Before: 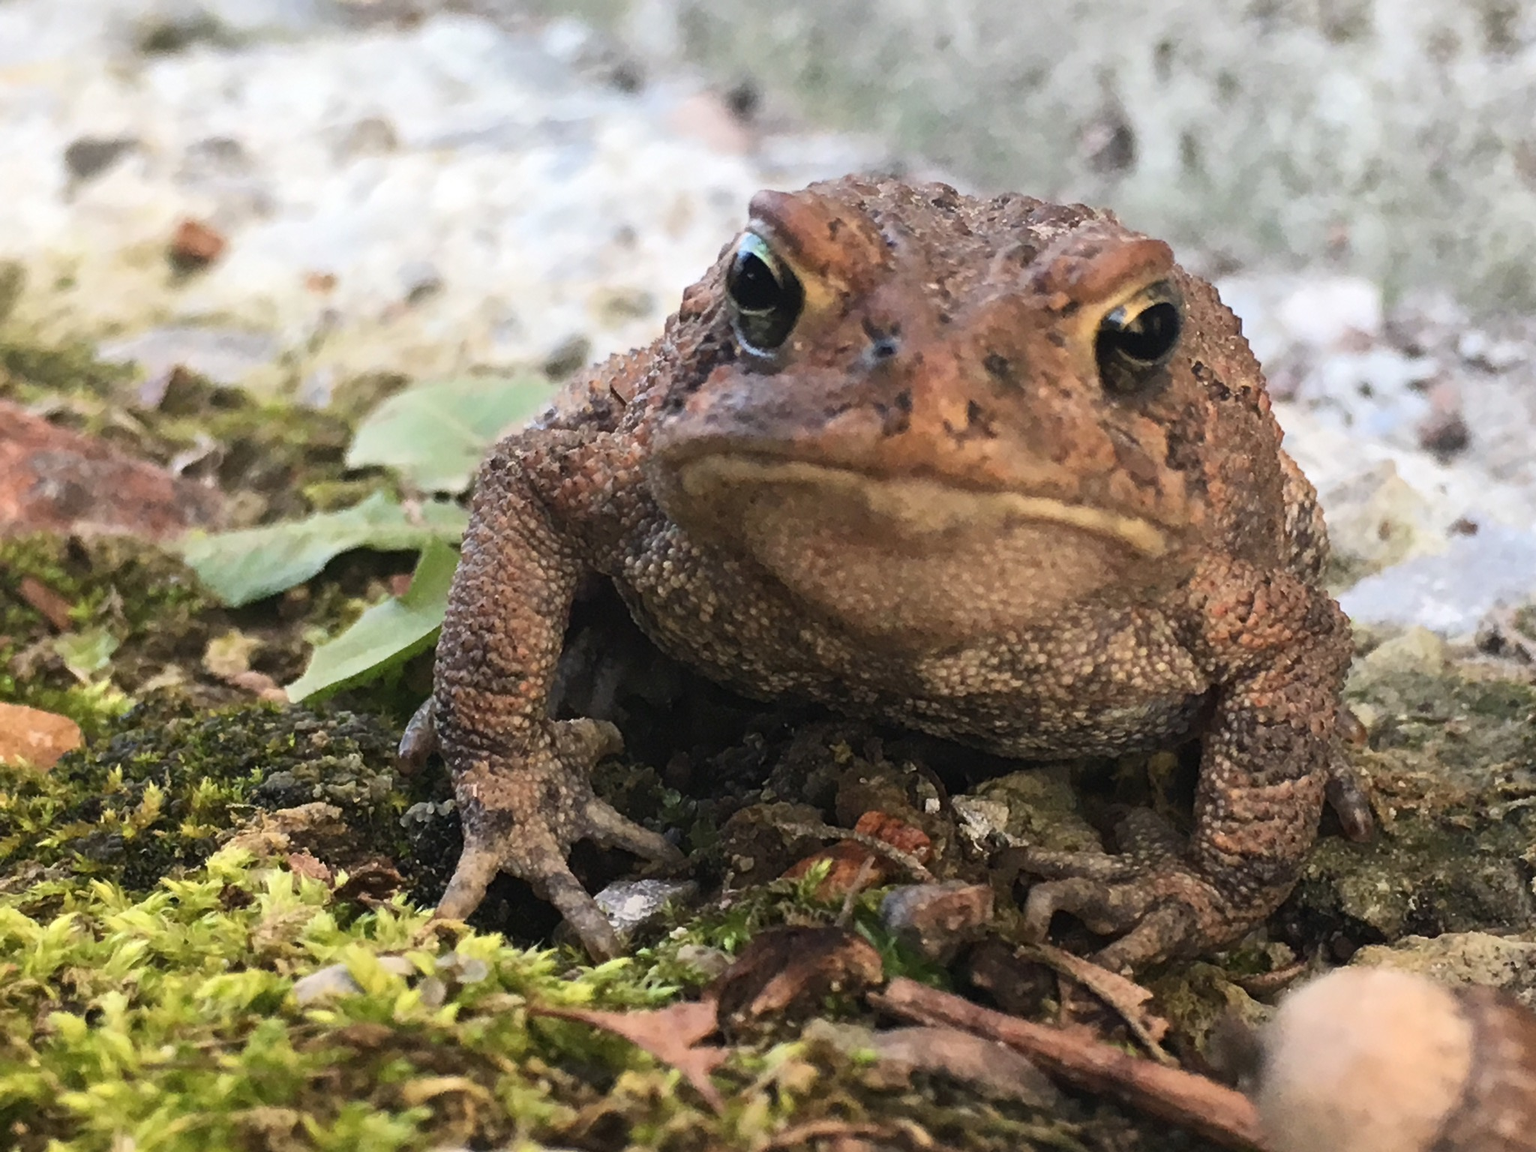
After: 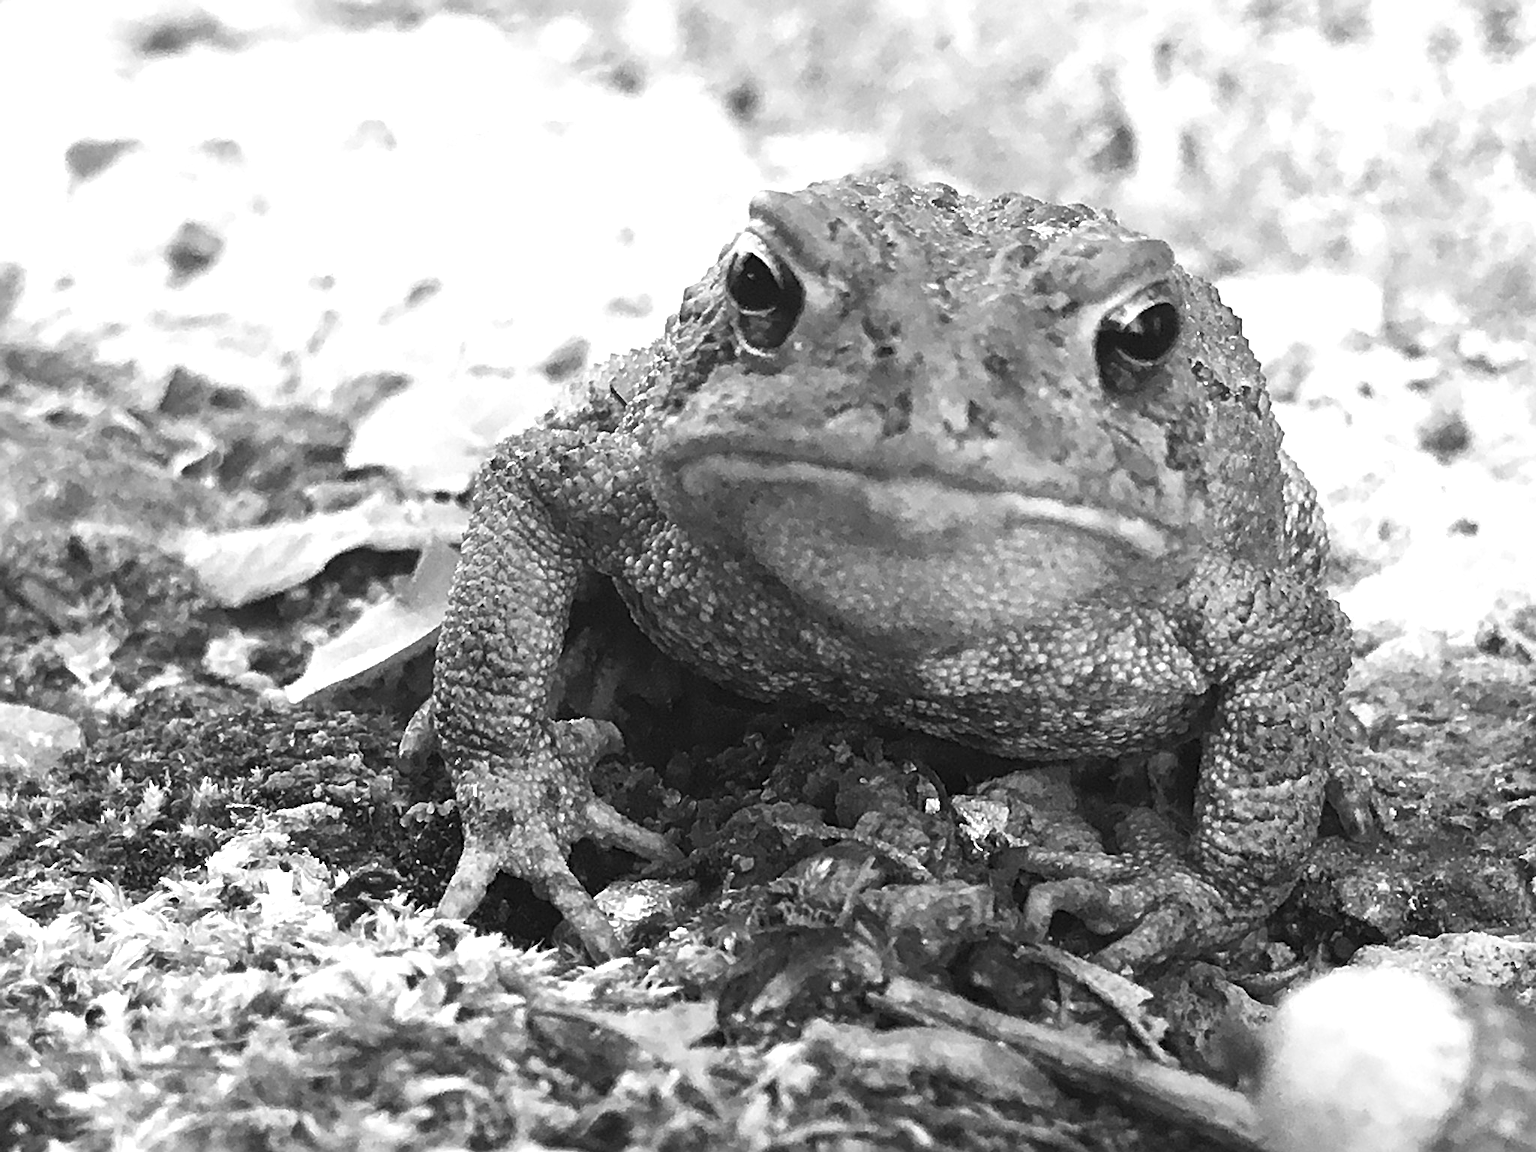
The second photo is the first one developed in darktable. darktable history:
exposure: black level correction 0, exposure 1 EV, compensate highlight preservation false
sharpen: radius 2.767
monochrome: a -92.57, b 58.91
